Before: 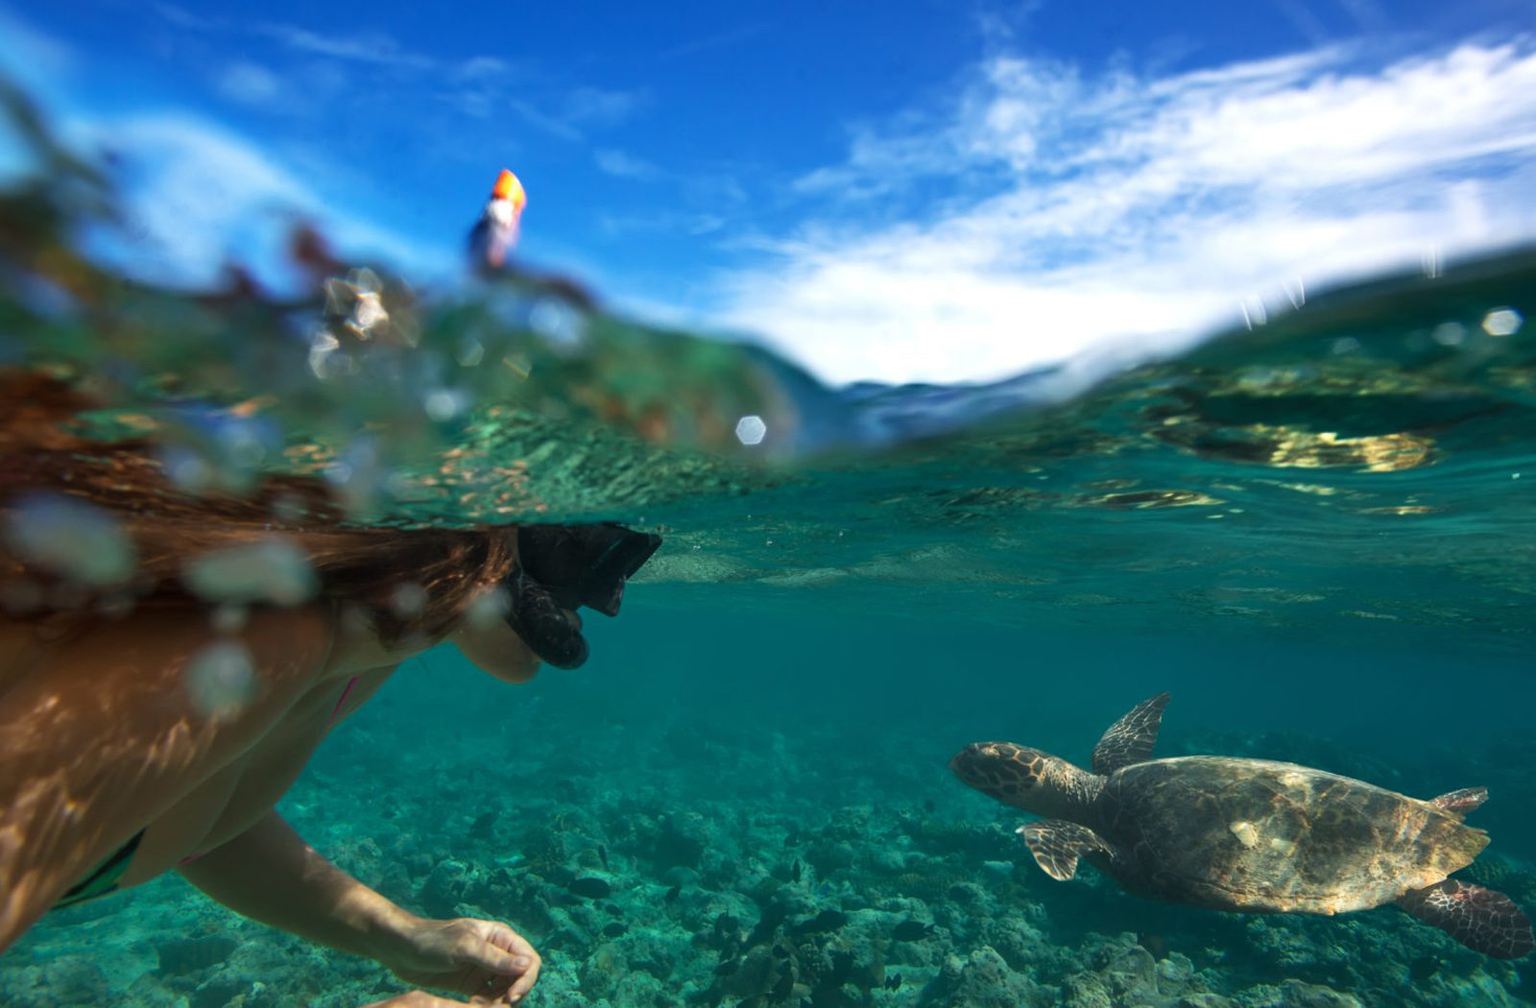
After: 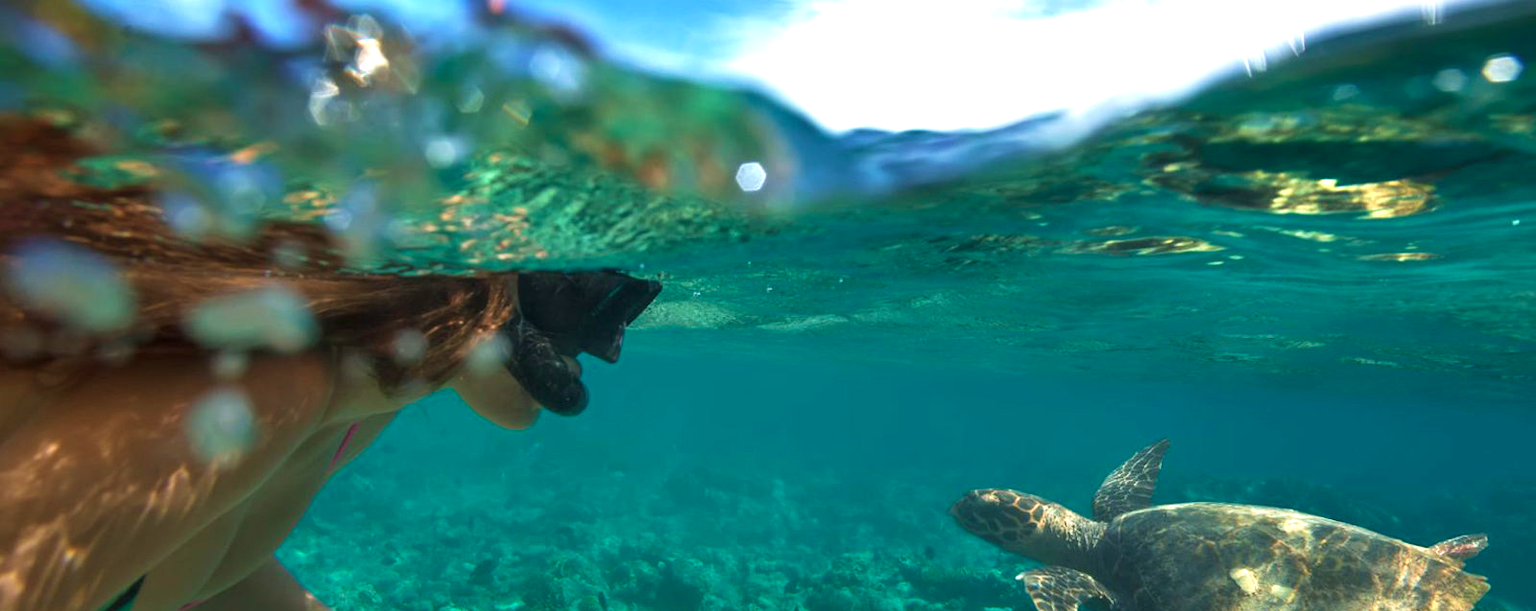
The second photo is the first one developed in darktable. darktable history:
crop and rotate: top 25.28%, bottom 14.027%
velvia: on, module defaults
exposure: black level correction 0, exposure 0.691 EV, compensate highlight preservation false
